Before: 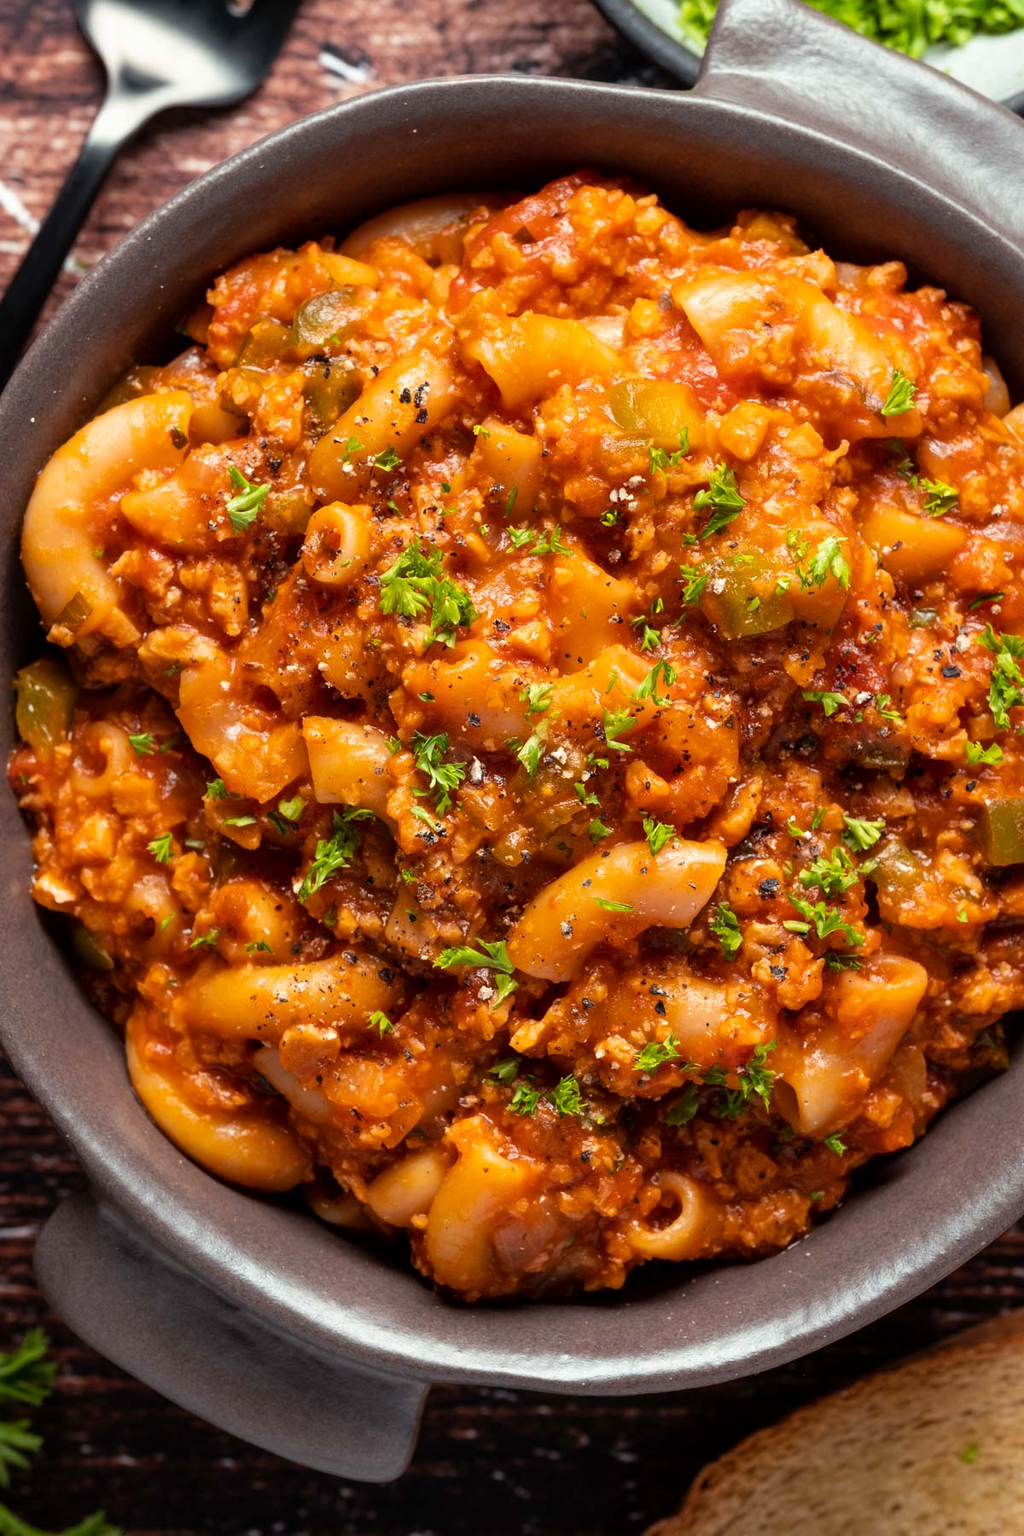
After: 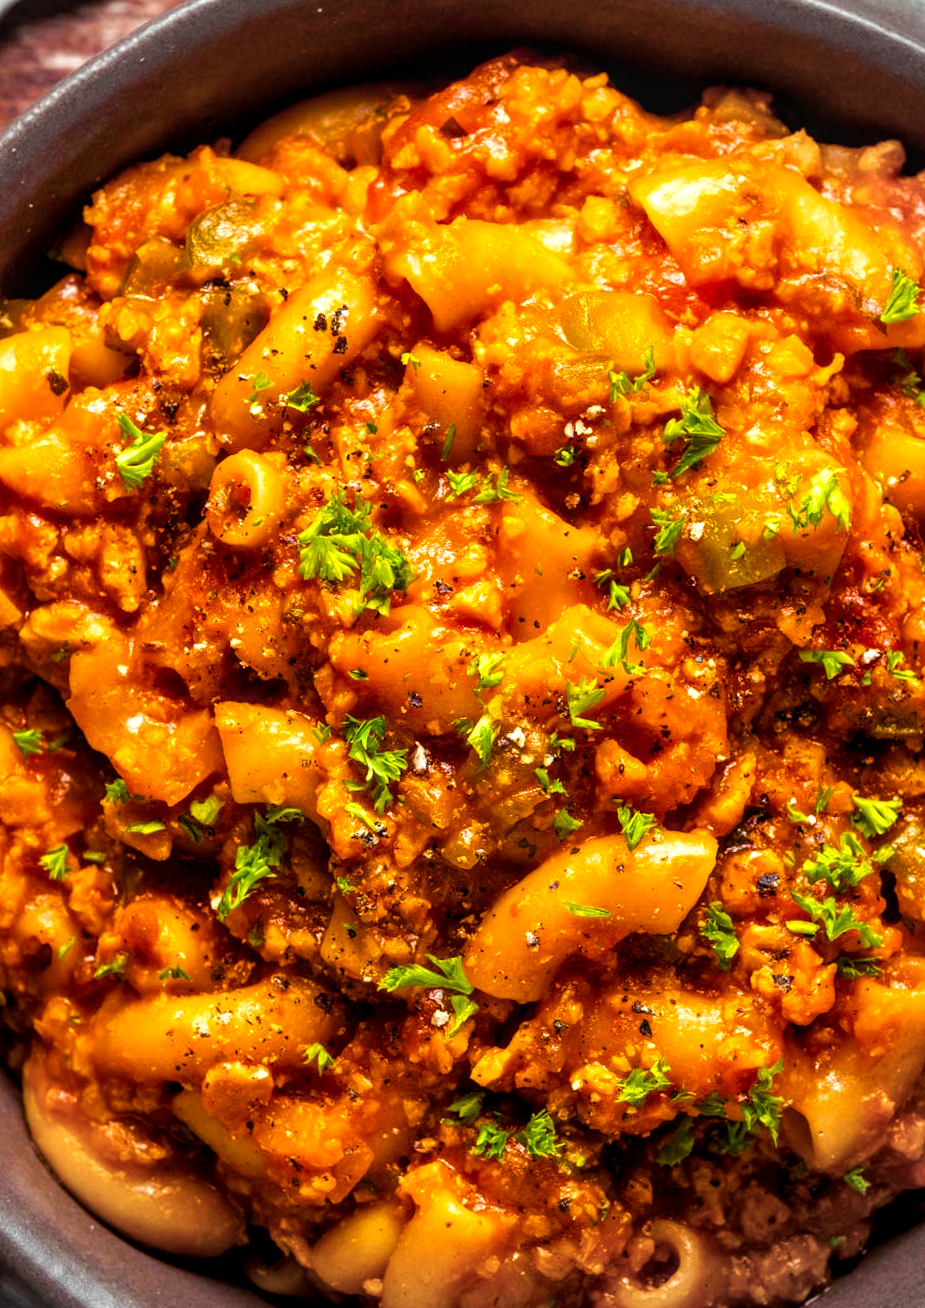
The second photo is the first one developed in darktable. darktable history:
crop and rotate: left 10.77%, top 5.1%, right 10.41%, bottom 16.76%
color balance rgb: linear chroma grading › shadows 10%, linear chroma grading › highlights 10%, linear chroma grading › global chroma 15%, linear chroma grading › mid-tones 15%, perceptual saturation grading › global saturation 40%, perceptual saturation grading › highlights -25%, perceptual saturation grading › mid-tones 35%, perceptual saturation grading › shadows 35%, perceptual brilliance grading › global brilliance 11.29%, global vibrance 11.29%
local contrast: on, module defaults
vignetting: on, module defaults
exposure: black level correction 0.001, compensate highlight preservation false
rotate and perspective: rotation -2.12°, lens shift (vertical) 0.009, lens shift (horizontal) -0.008, automatic cropping original format, crop left 0.036, crop right 0.964, crop top 0.05, crop bottom 0.959
